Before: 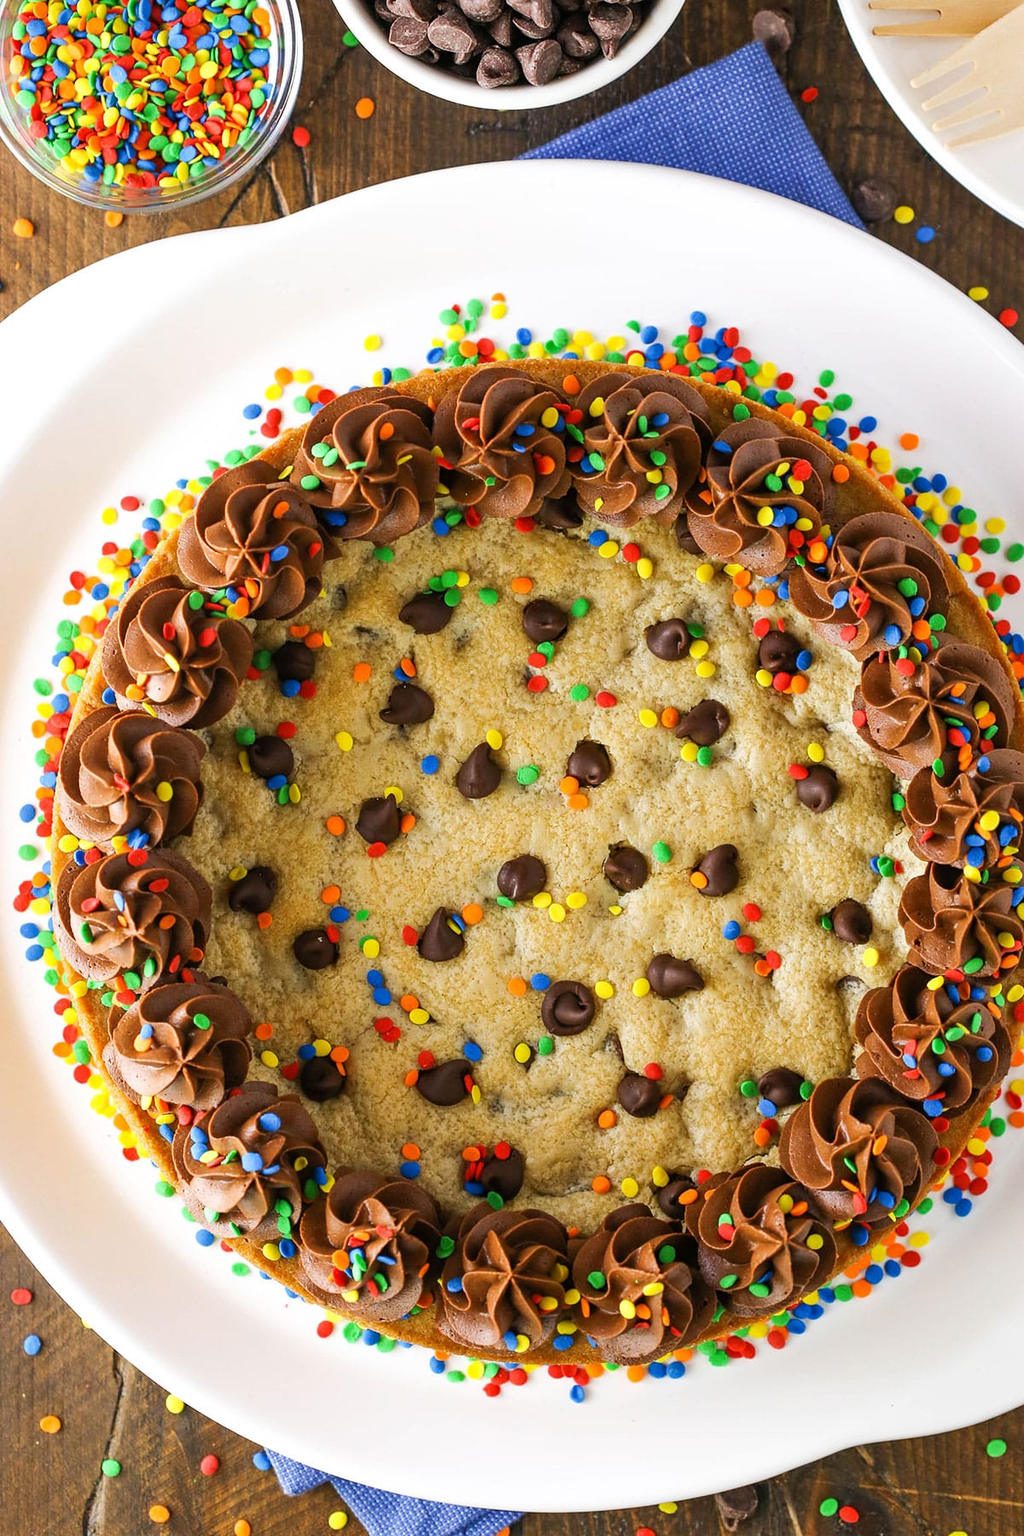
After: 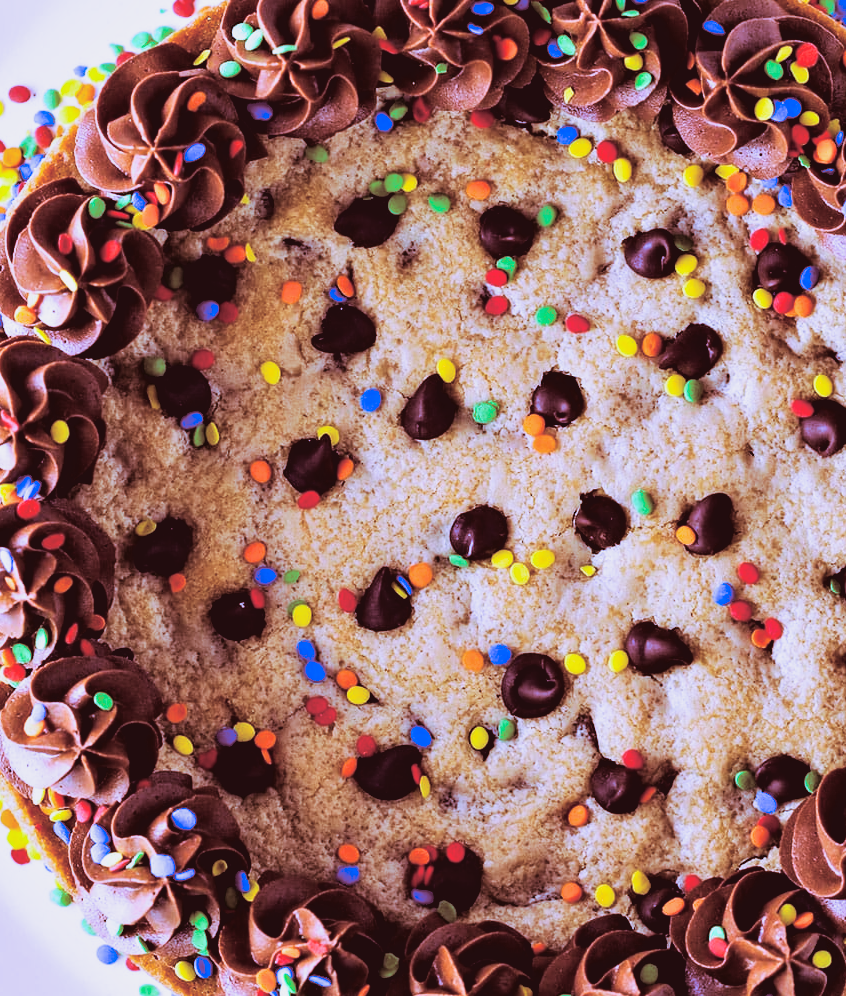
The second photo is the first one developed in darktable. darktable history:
color balance: on, module defaults
tone curve: curves: ch0 [(0, 0.068) (1, 0.961)], color space Lab, linked channels, preserve colors none
filmic rgb: black relative exposure -5 EV, white relative exposure 3.2 EV, hardness 3.42, contrast 1.2, highlights saturation mix -50%
contrast equalizer: octaves 7, y [[0.528, 0.548, 0.563, 0.562, 0.546, 0.526], [0.55 ×6], [0 ×6], [0 ×6], [0 ×6]]
white balance: red 0.98, blue 1.61
crop: left 11.123%, top 27.61%, right 18.3%, bottom 17.034%
split-toning: highlights › hue 187.2°, highlights › saturation 0.83, balance -68.05, compress 56.43%
